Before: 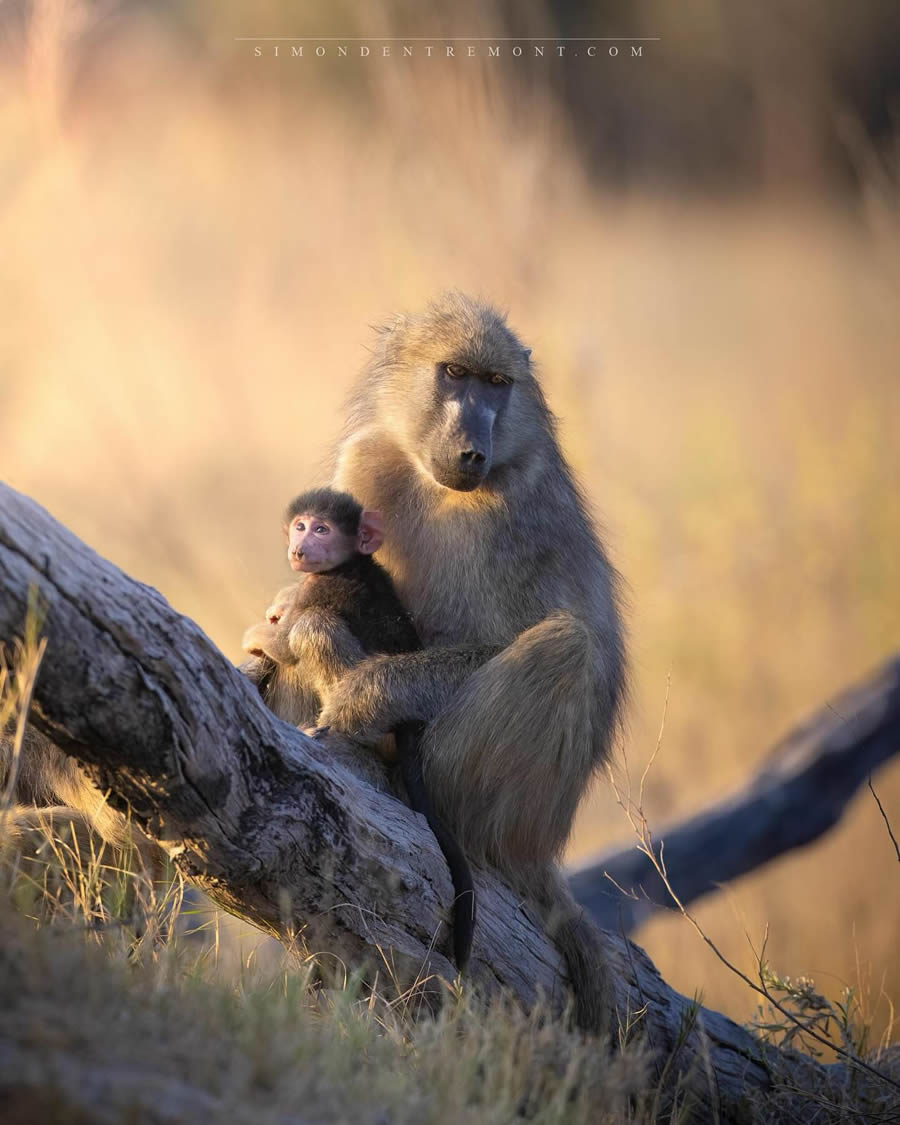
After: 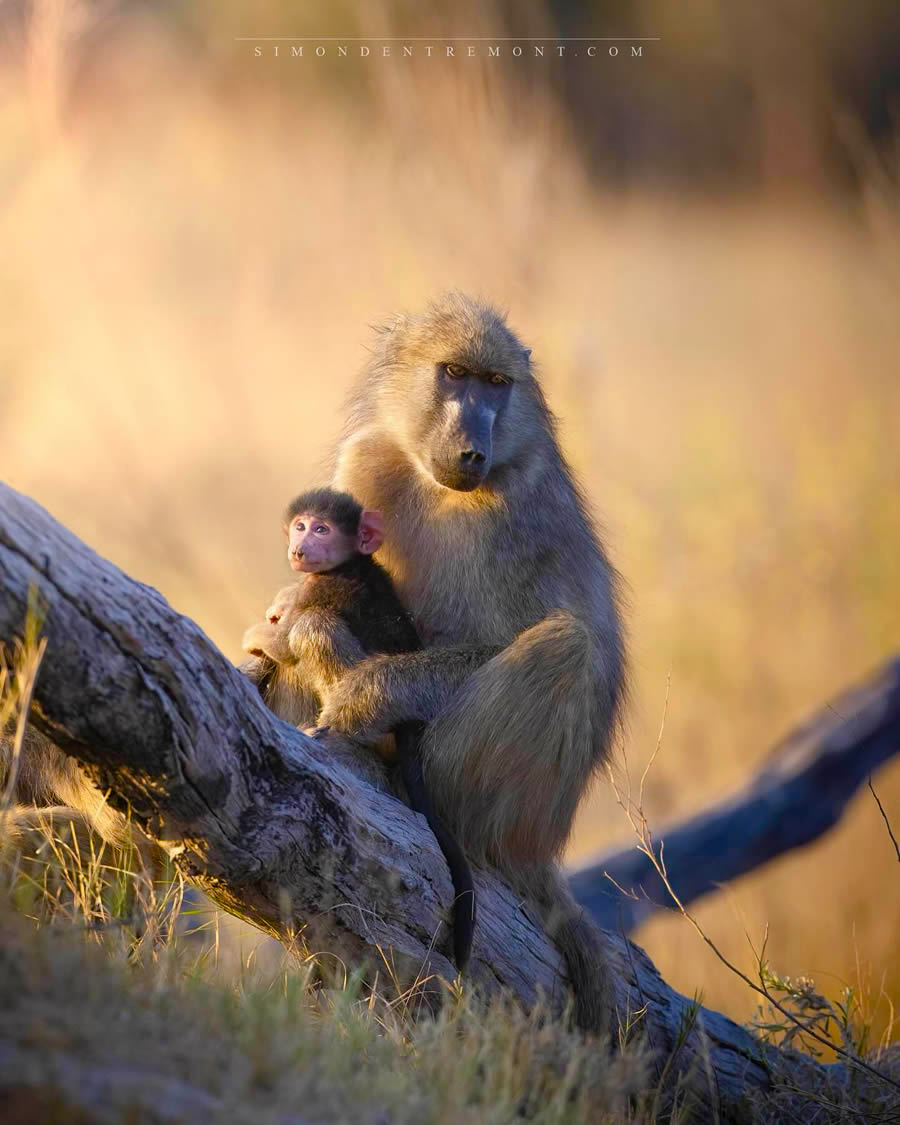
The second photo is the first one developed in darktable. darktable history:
color balance rgb: perceptual saturation grading › global saturation 20%, perceptual saturation grading › highlights -24.761%, perceptual saturation grading › shadows 49.717%, global vibrance 20%
